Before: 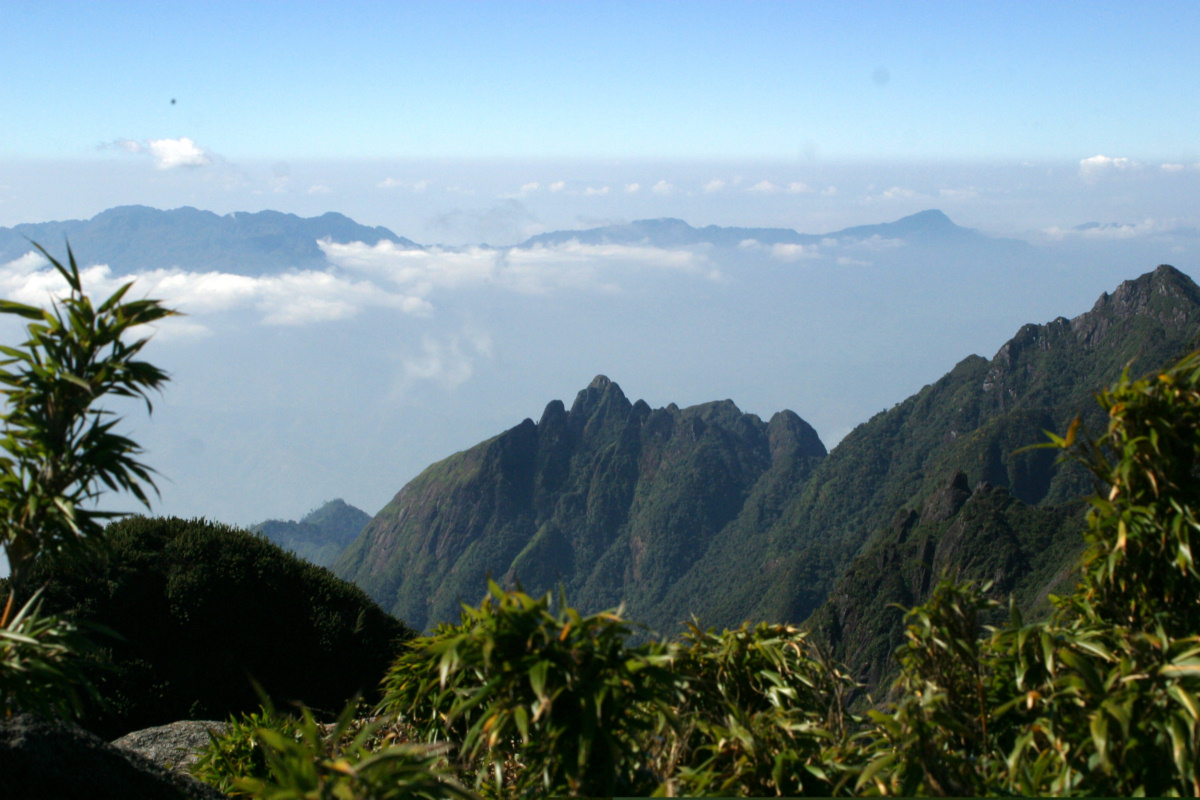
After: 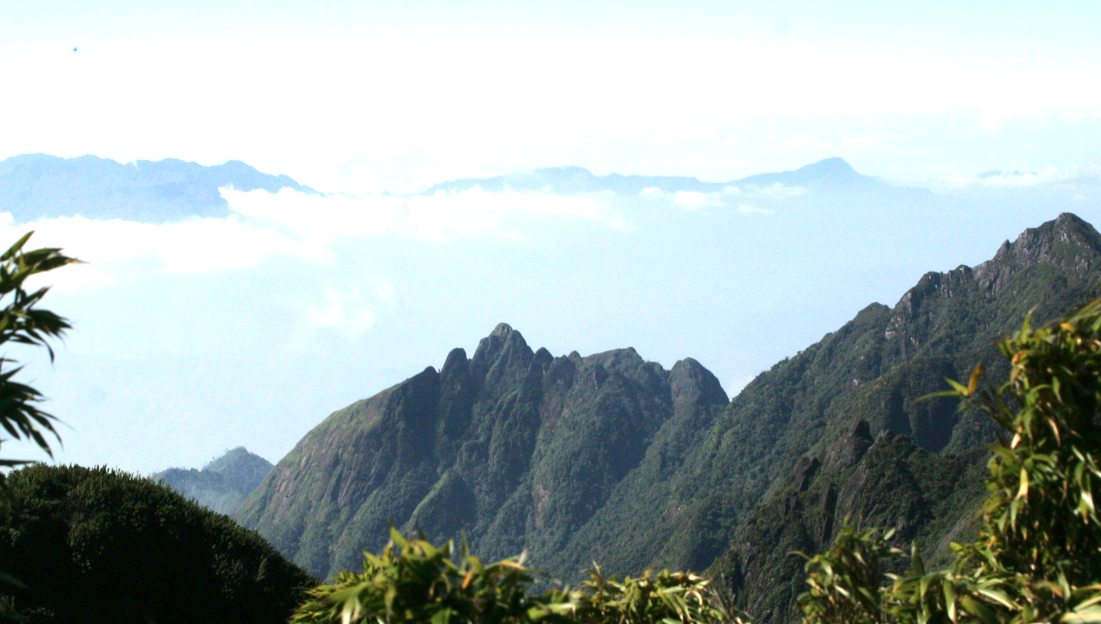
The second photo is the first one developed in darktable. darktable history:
crop: left 8.192%, top 6.537%, bottom 15.366%
contrast brightness saturation: contrast 0.109, saturation -0.165
exposure: black level correction 0, exposure 0.951 EV, compensate highlight preservation false
